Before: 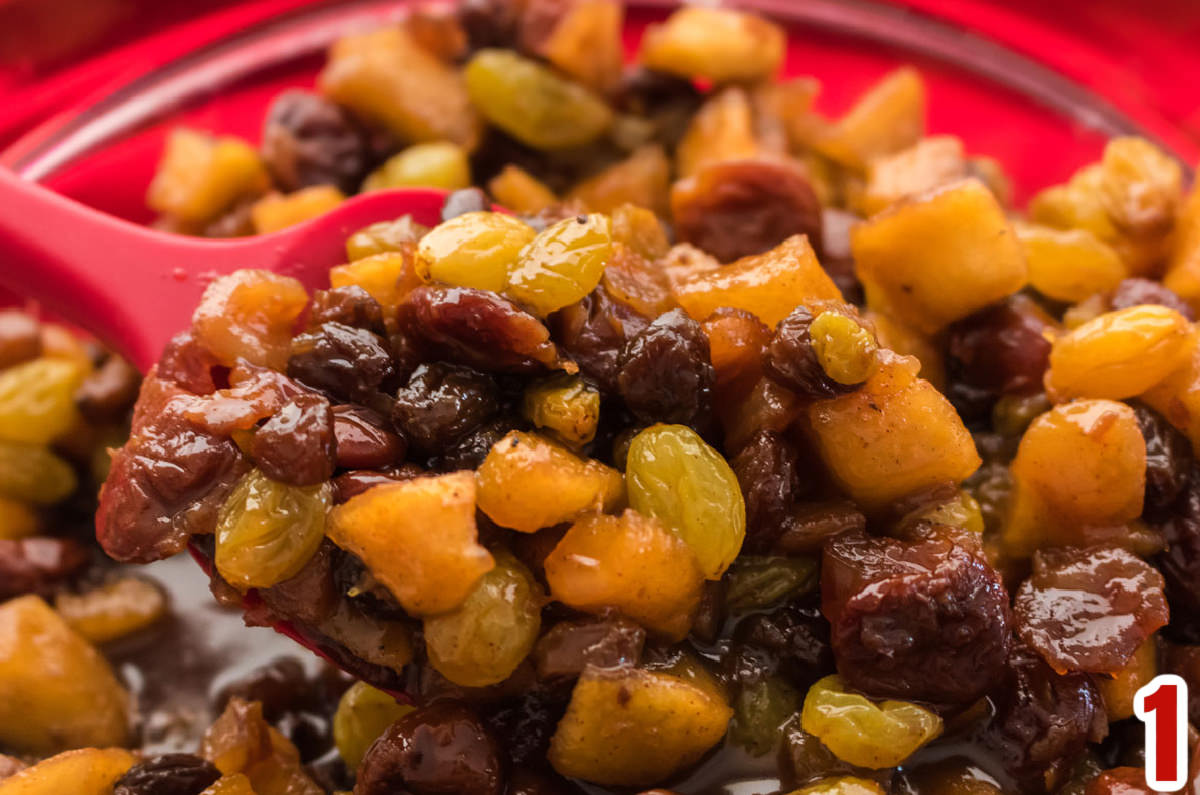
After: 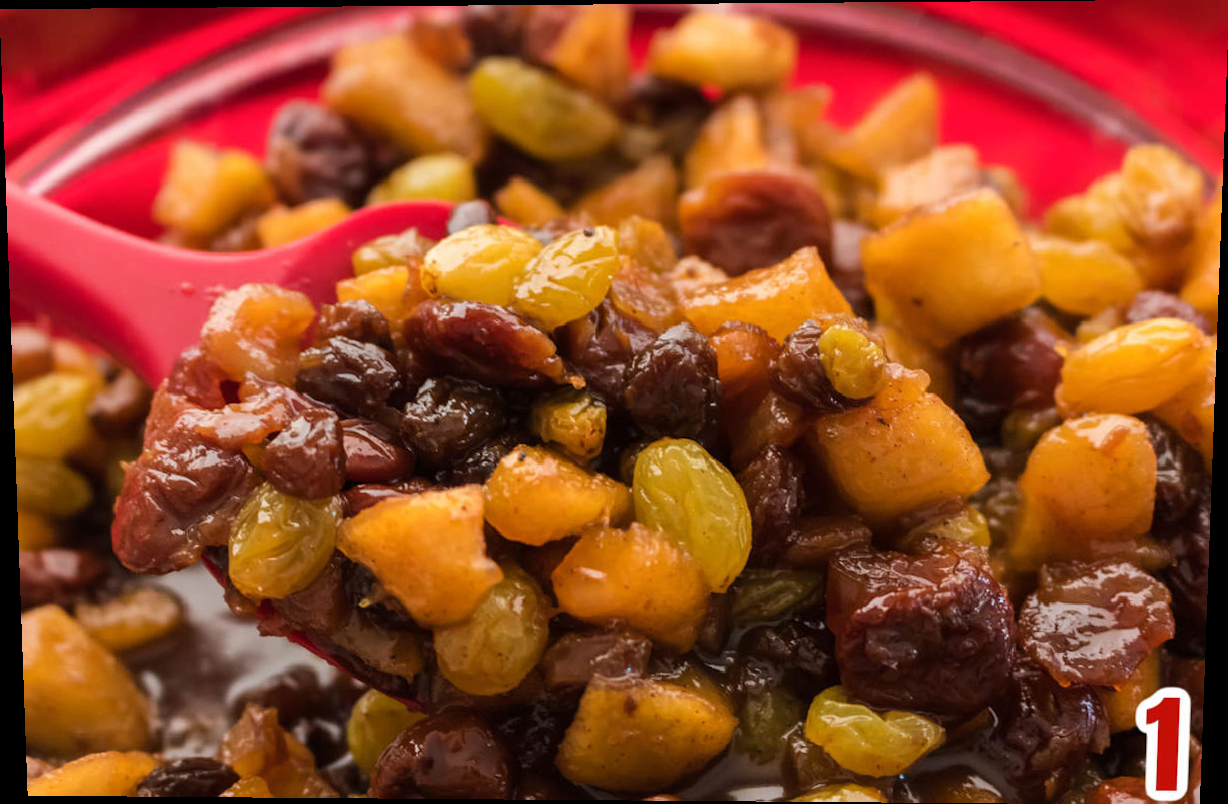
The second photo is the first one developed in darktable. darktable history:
rotate and perspective: lens shift (vertical) 0.048, lens shift (horizontal) -0.024, automatic cropping off
base curve: curves: ch0 [(0, 0) (0.283, 0.295) (1, 1)], preserve colors none
